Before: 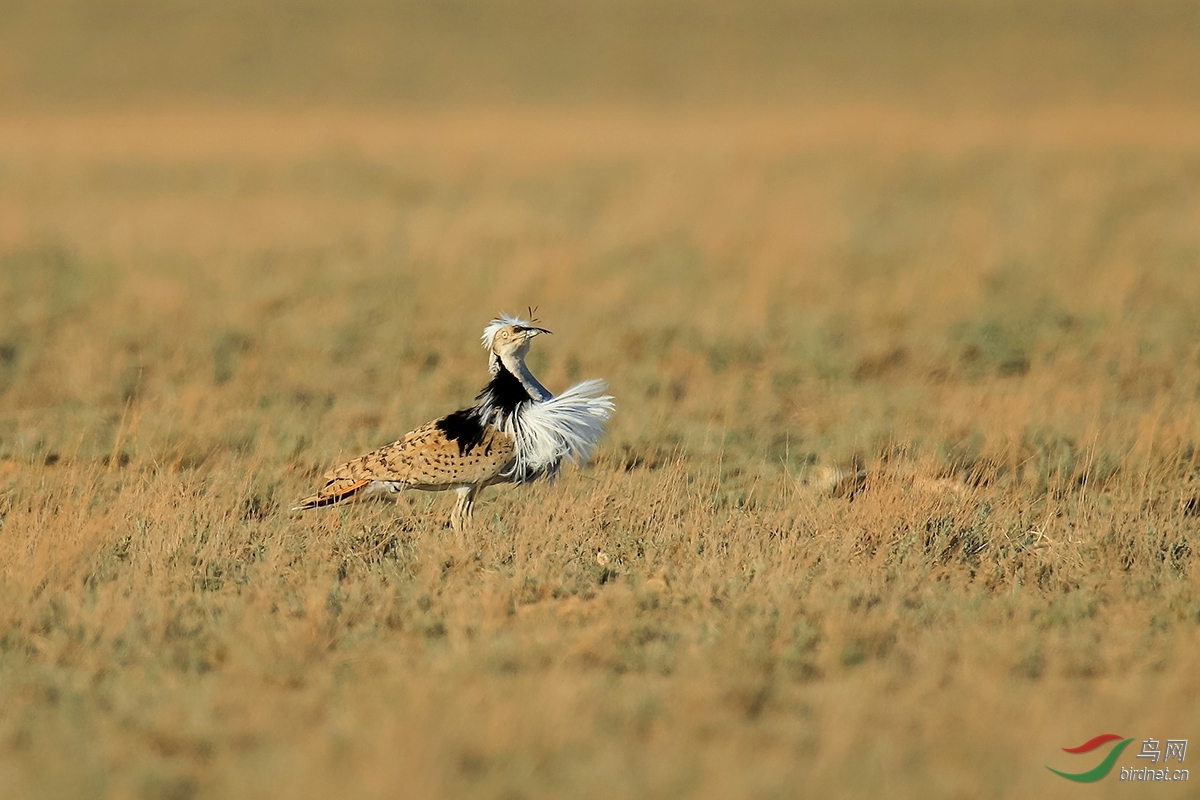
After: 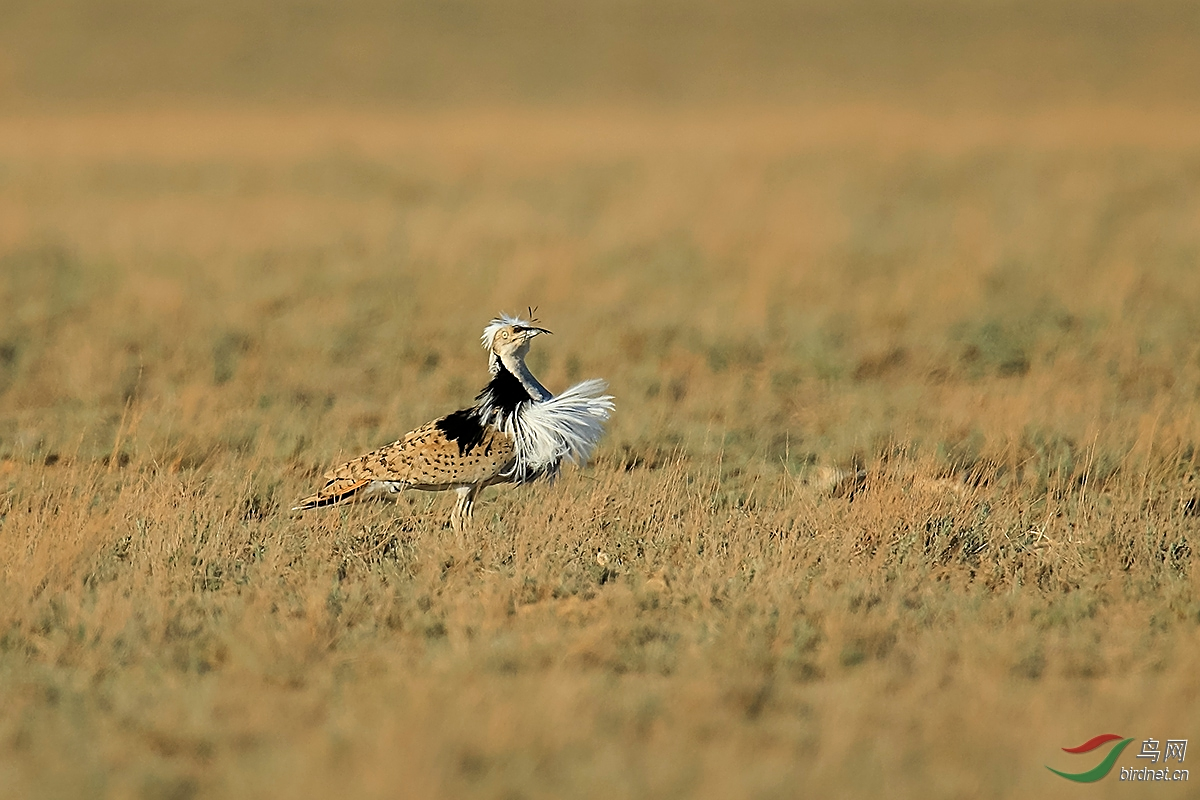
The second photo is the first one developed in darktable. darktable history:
levels: levels [0, 0.51, 1]
sharpen: on, module defaults
